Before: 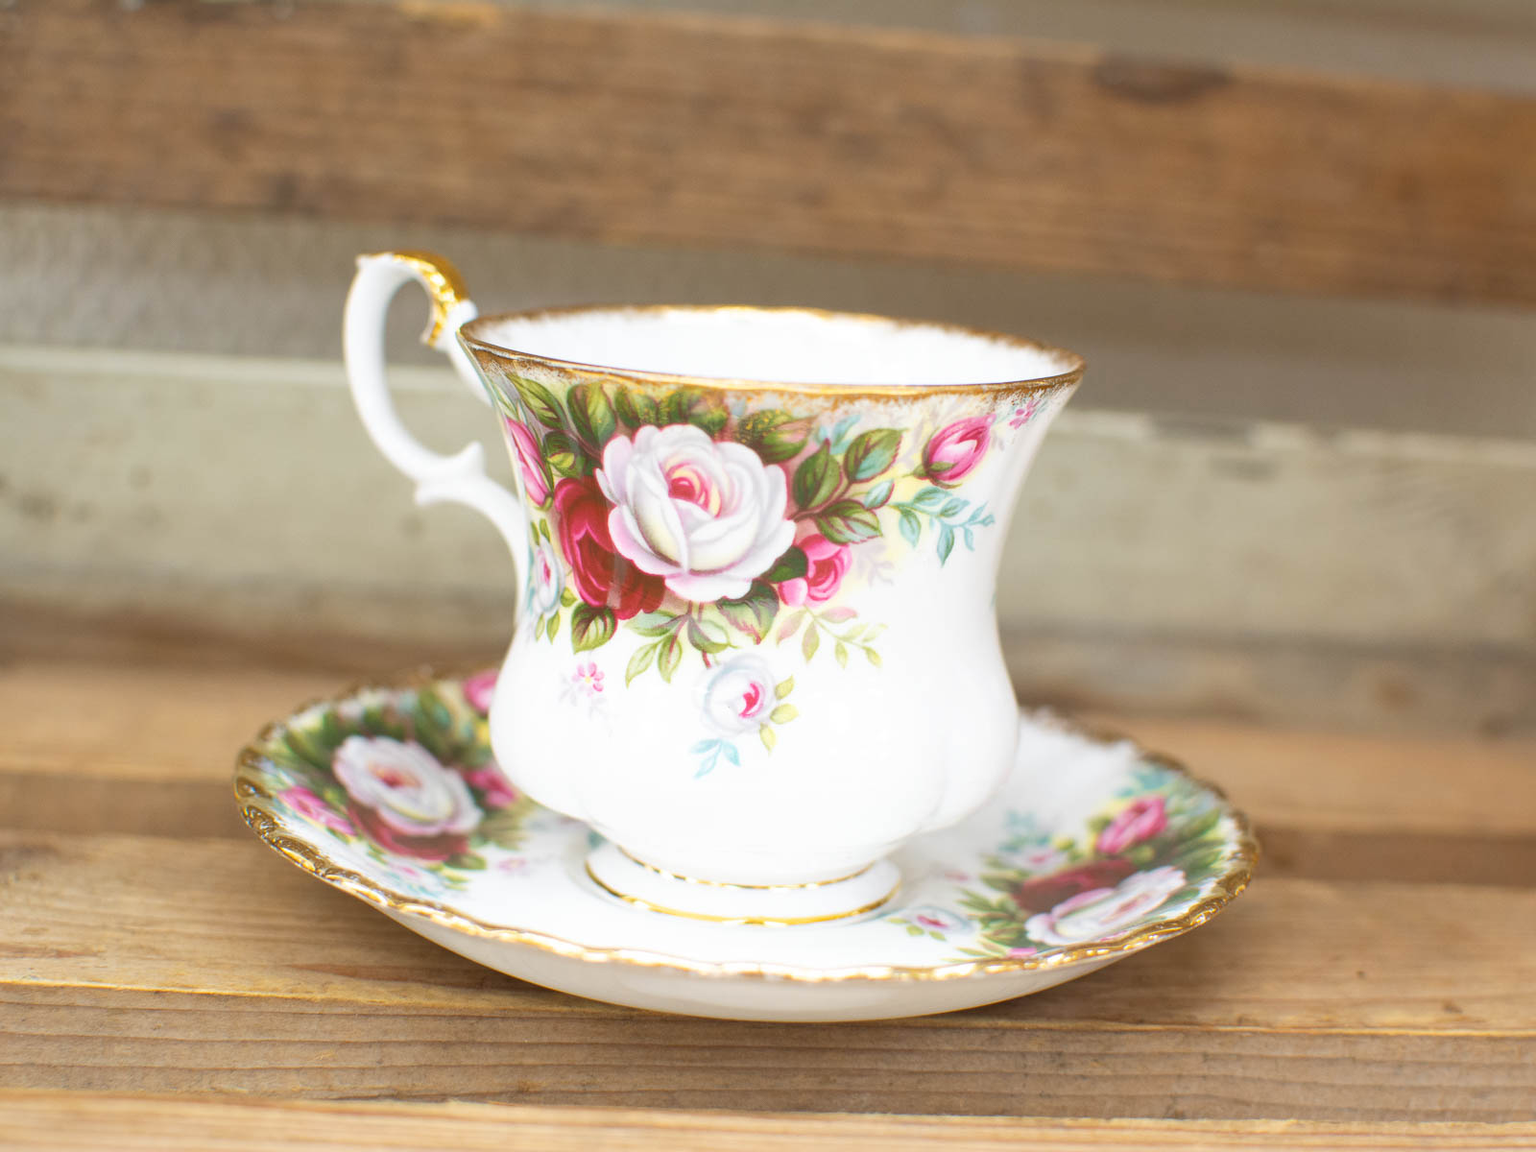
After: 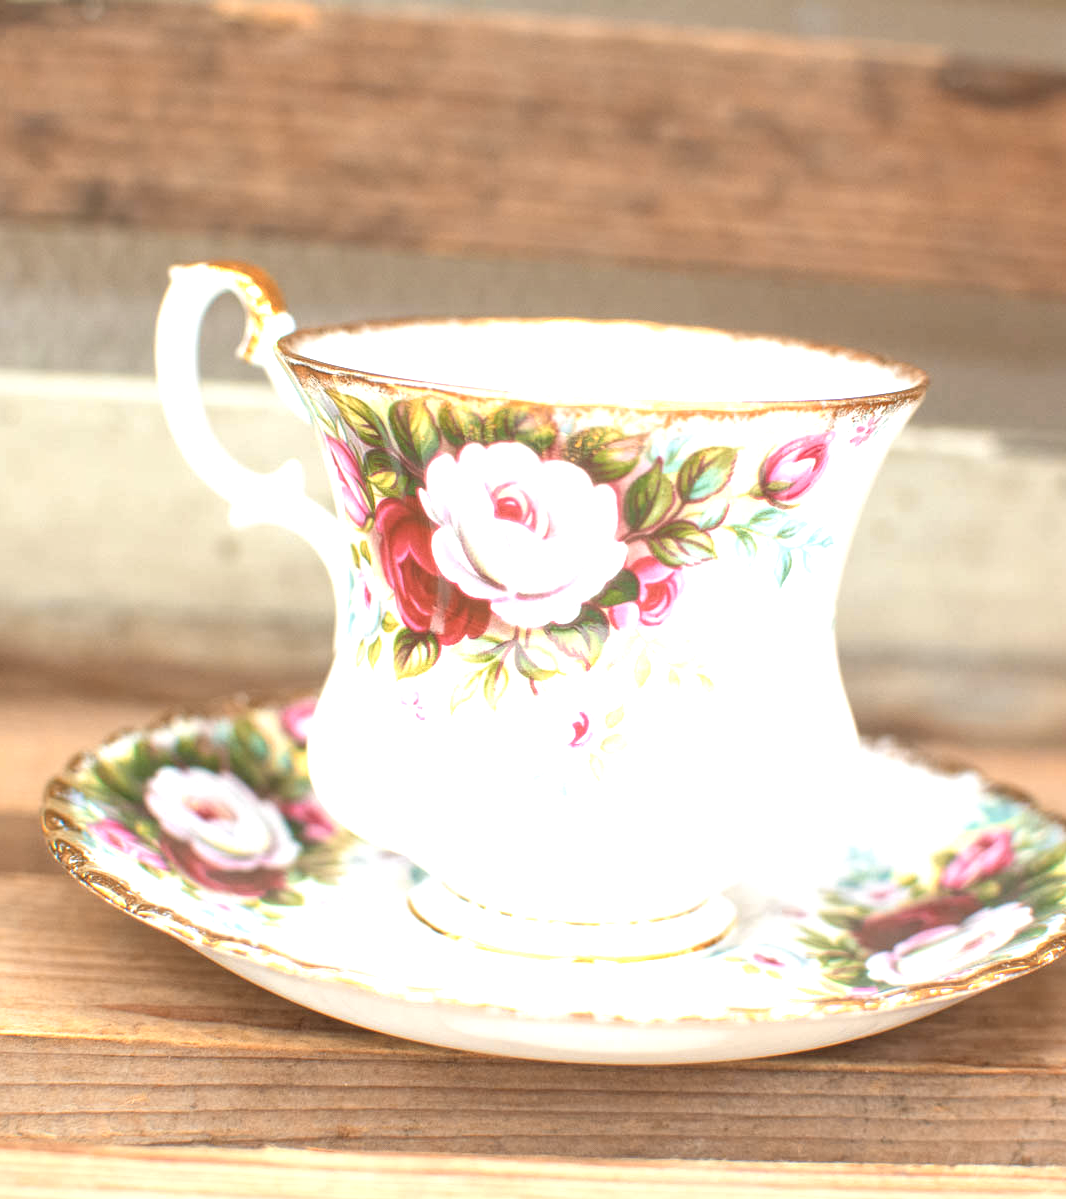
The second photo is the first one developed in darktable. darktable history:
exposure: black level correction -0.002, exposure 0.708 EV, compensate exposure bias true, compensate highlight preservation false
crop and rotate: left 12.648%, right 20.685%
local contrast: detail 130%
color zones: curves: ch1 [(0, 0.455) (0.063, 0.455) (0.286, 0.495) (0.429, 0.5) (0.571, 0.5) (0.714, 0.5) (0.857, 0.5) (1, 0.455)]; ch2 [(0, 0.532) (0.063, 0.521) (0.233, 0.447) (0.429, 0.489) (0.571, 0.5) (0.714, 0.5) (0.857, 0.5) (1, 0.532)]
